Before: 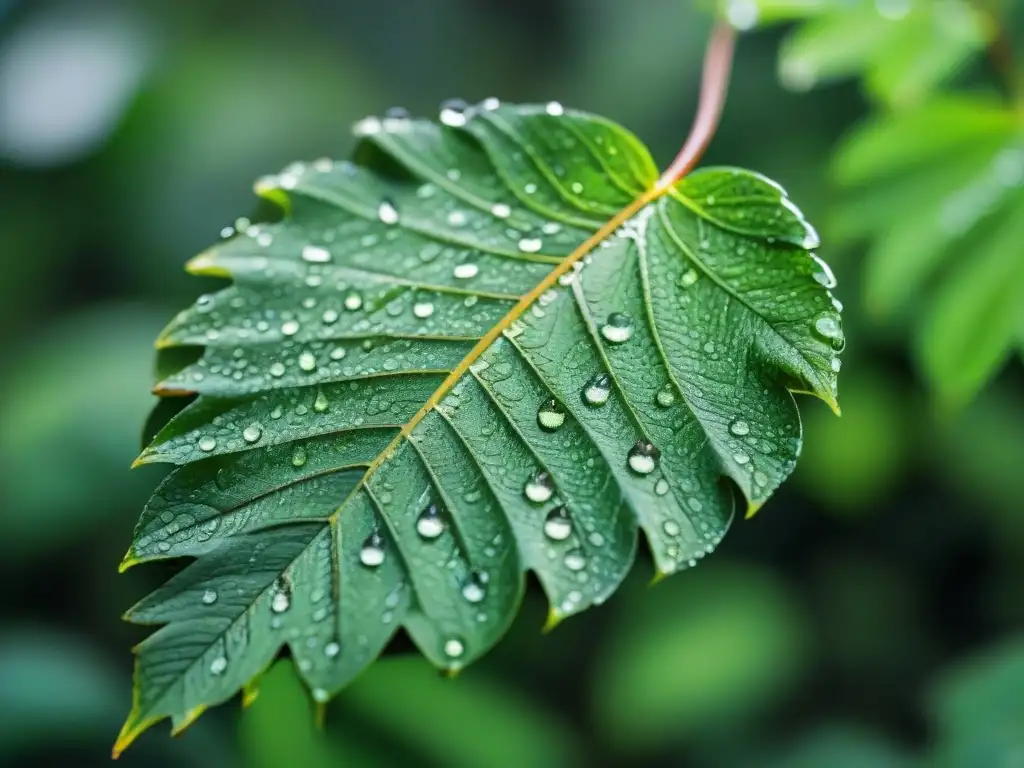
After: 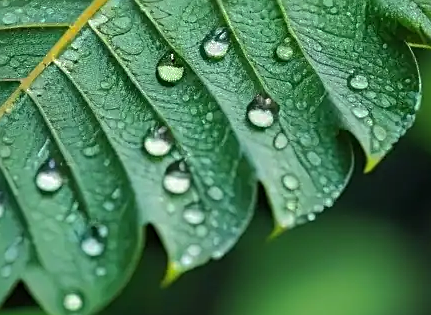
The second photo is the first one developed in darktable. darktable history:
shadows and highlights: shadows 30
sharpen: on, module defaults
crop: left 37.221%, top 45.169%, right 20.63%, bottom 13.777%
tone equalizer: on, module defaults
